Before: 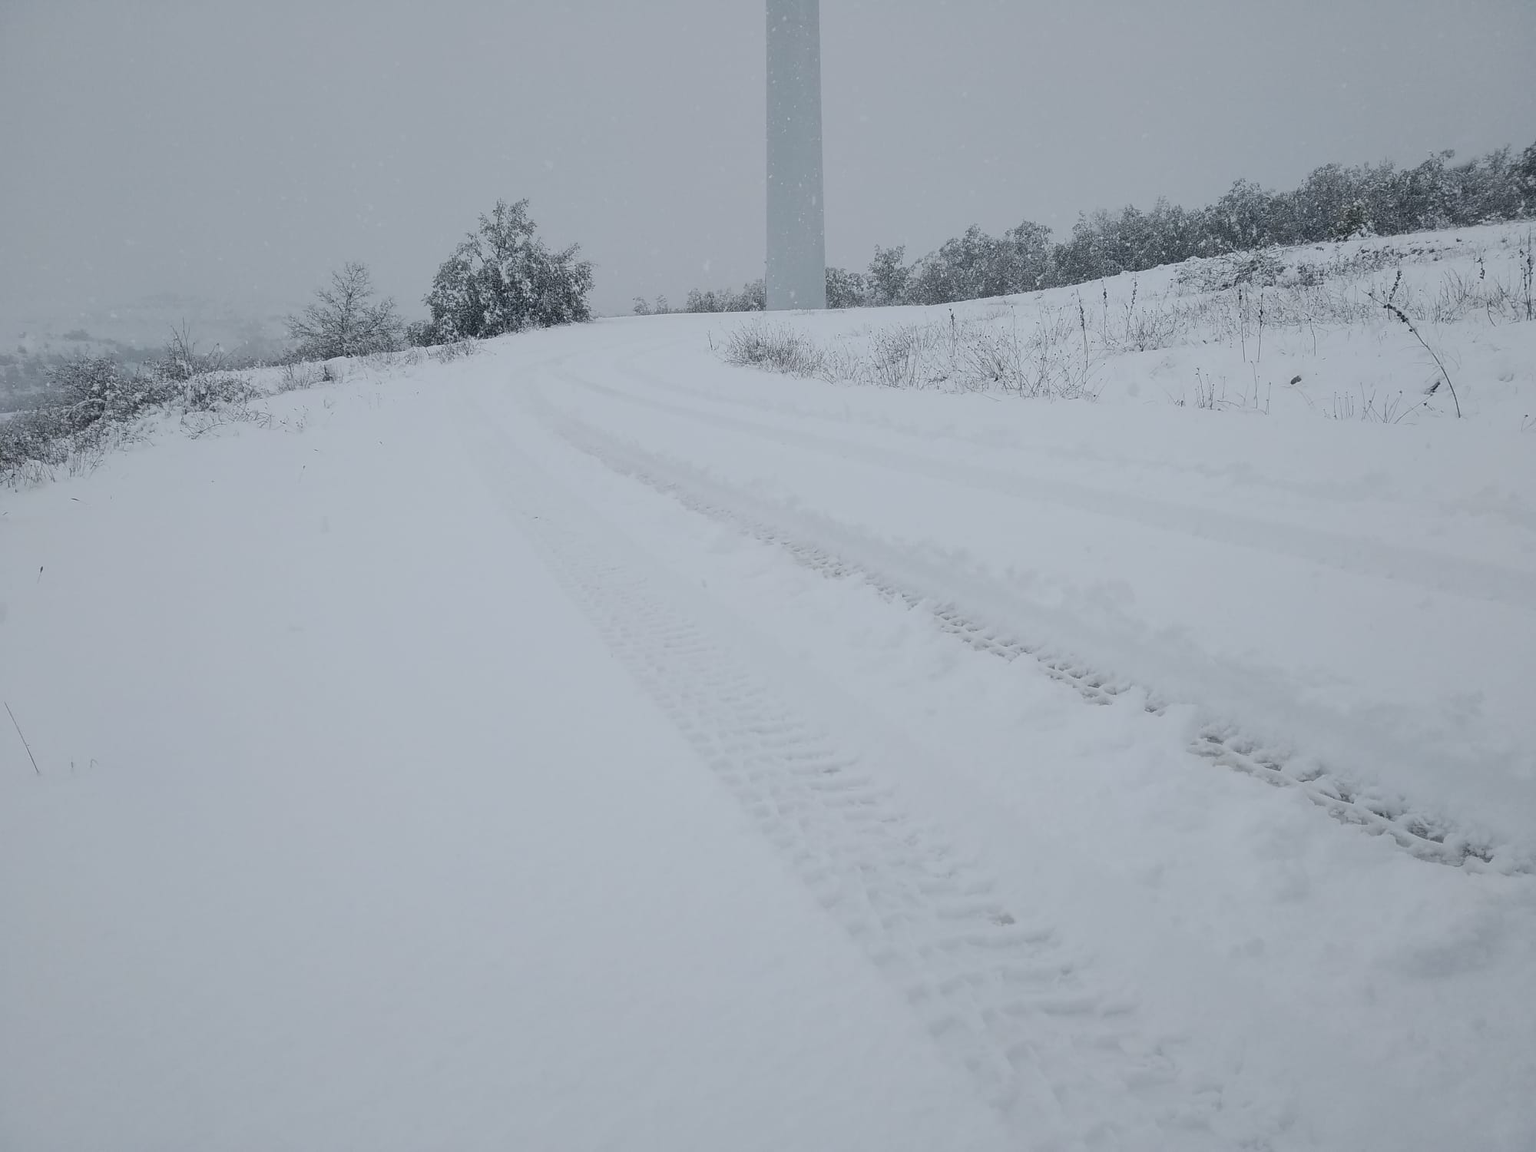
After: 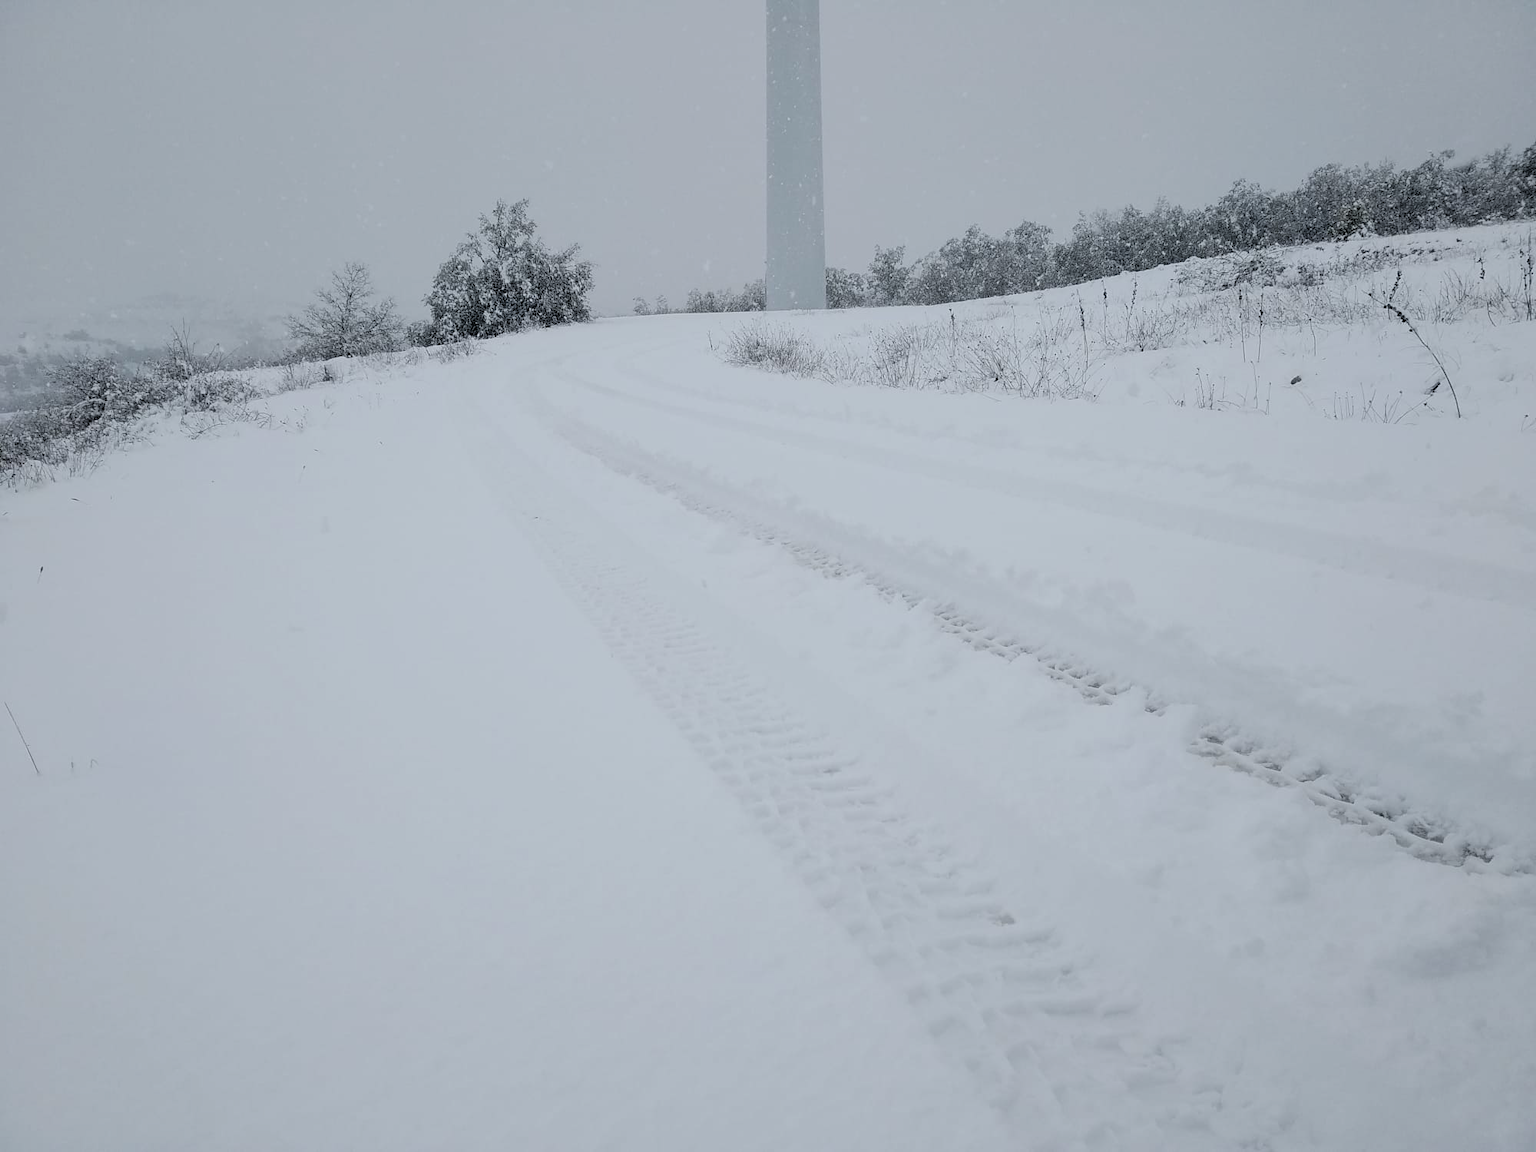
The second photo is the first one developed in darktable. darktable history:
rgb levels: levels [[0.029, 0.461, 0.922], [0, 0.5, 1], [0, 0.5, 1]]
white balance: emerald 1
